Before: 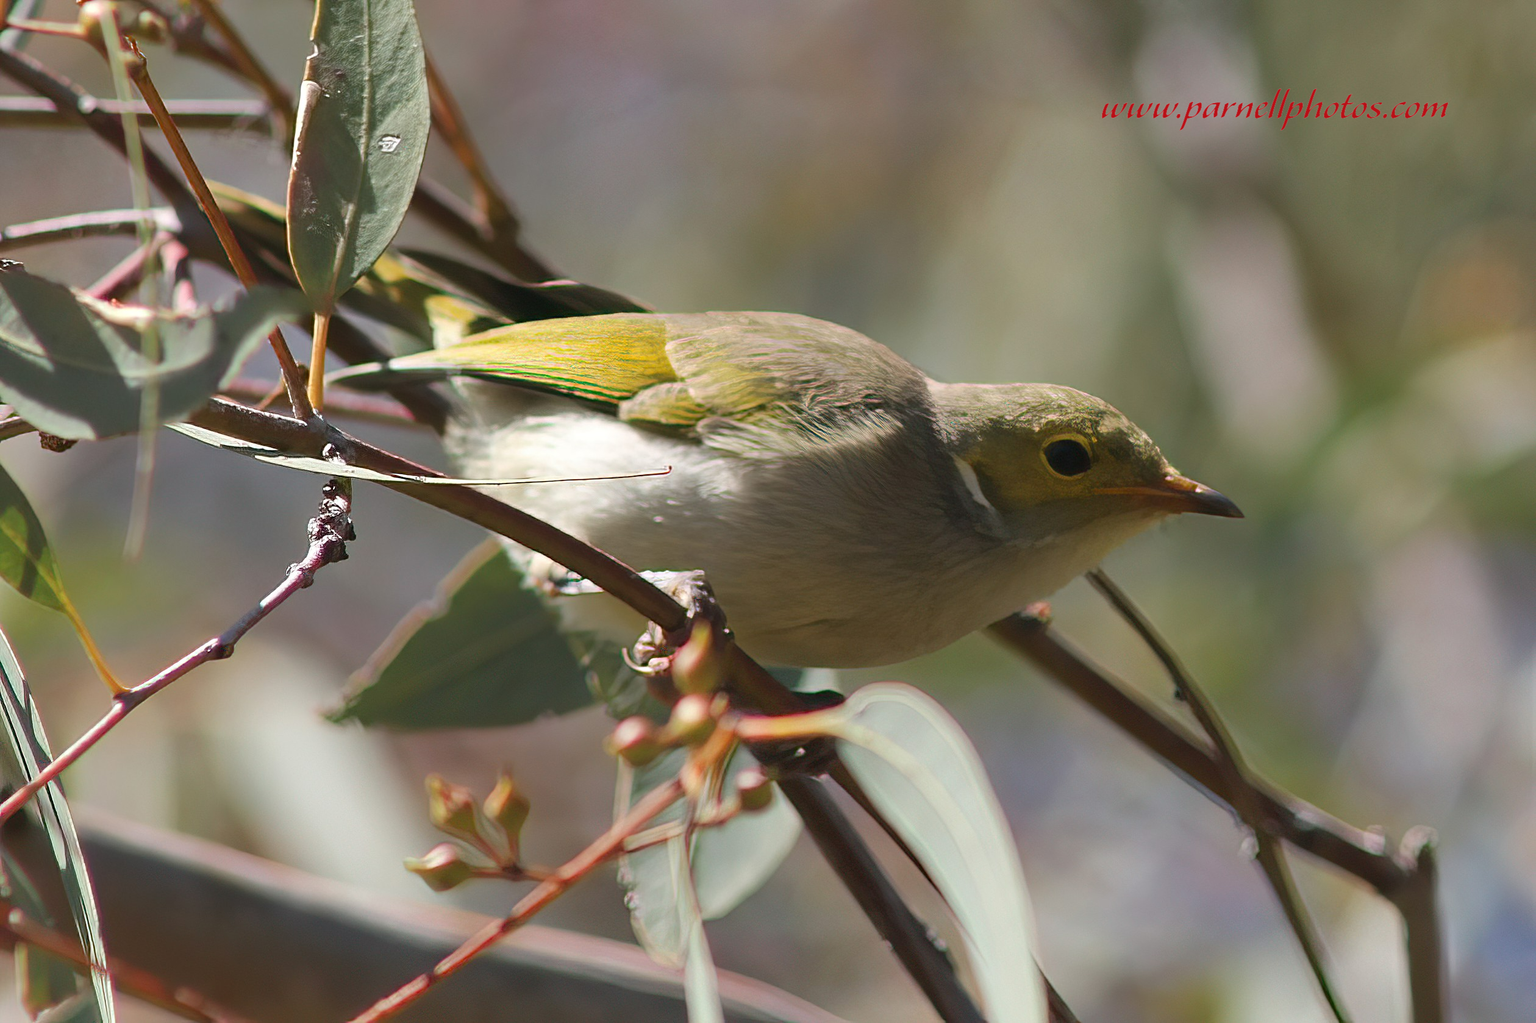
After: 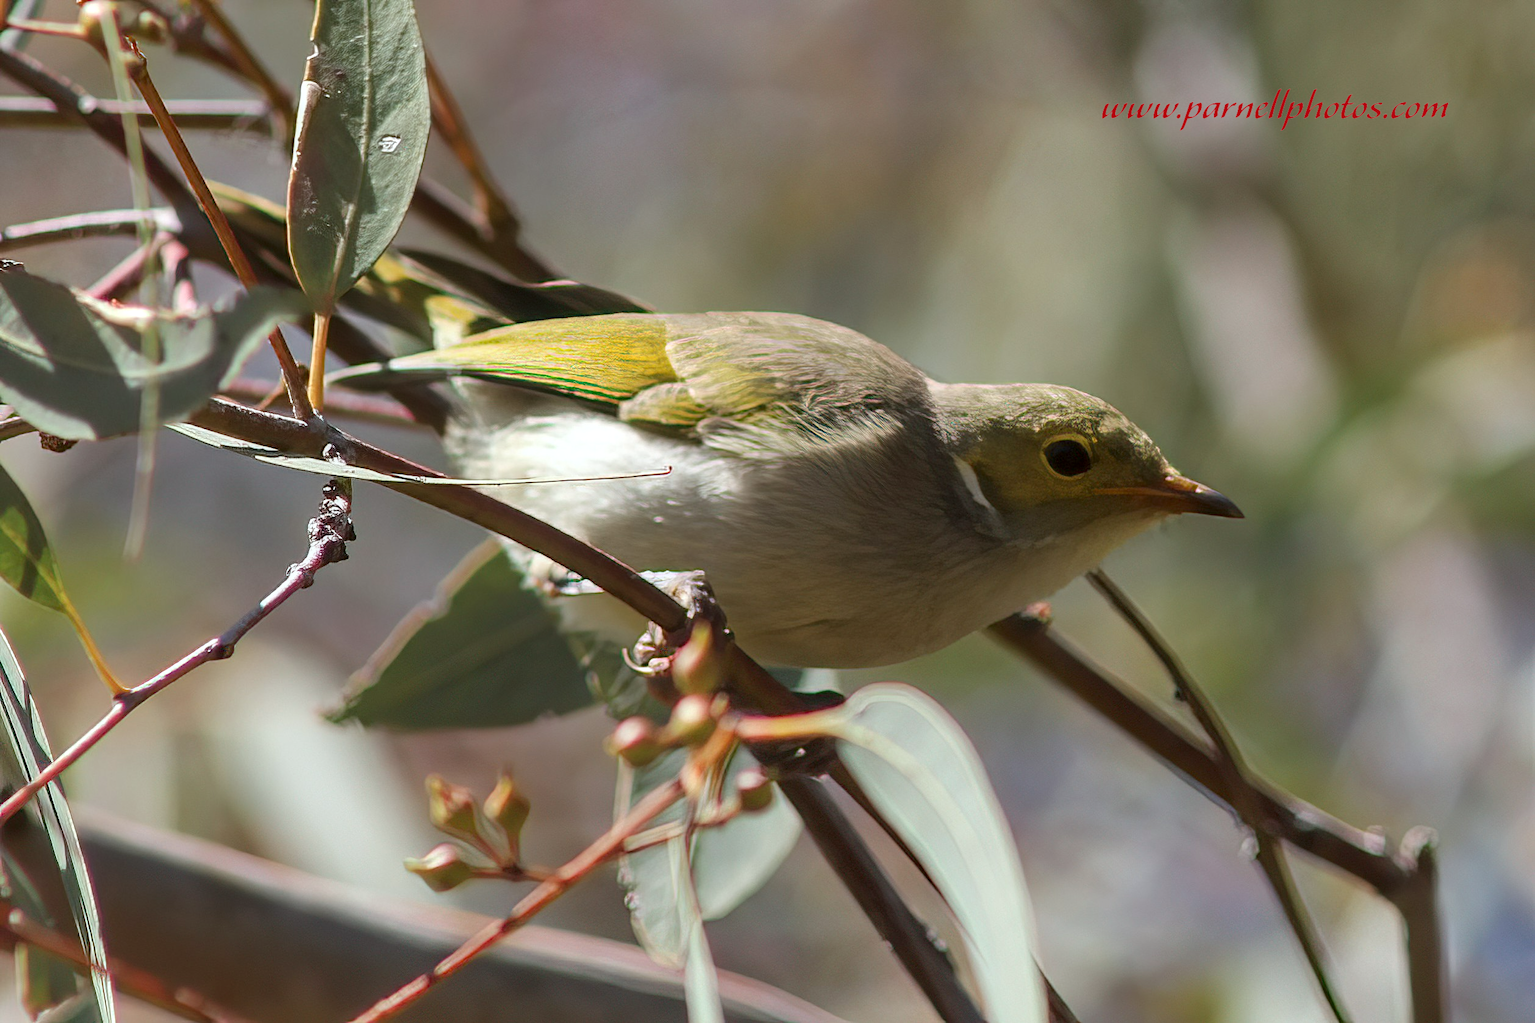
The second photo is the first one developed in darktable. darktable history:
local contrast: on, module defaults
color zones: curves: ch0 [(0, 0.5) (0.143, 0.5) (0.286, 0.5) (0.429, 0.5) (0.571, 0.5) (0.714, 0.476) (0.857, 0.5) (1, 0.5)]; ch2 [(0, 0.5) (0.143, 0.5) (0.286, 0.5) (0.429, 0.5) (0.571, 0.5) (0.714, 0.487) (0.857, 0.5) (1, 0.5)]
color correction: highlights a* -2.73, highlights b* -2.09, shadows a* 2.41, shadows b* 2.73
